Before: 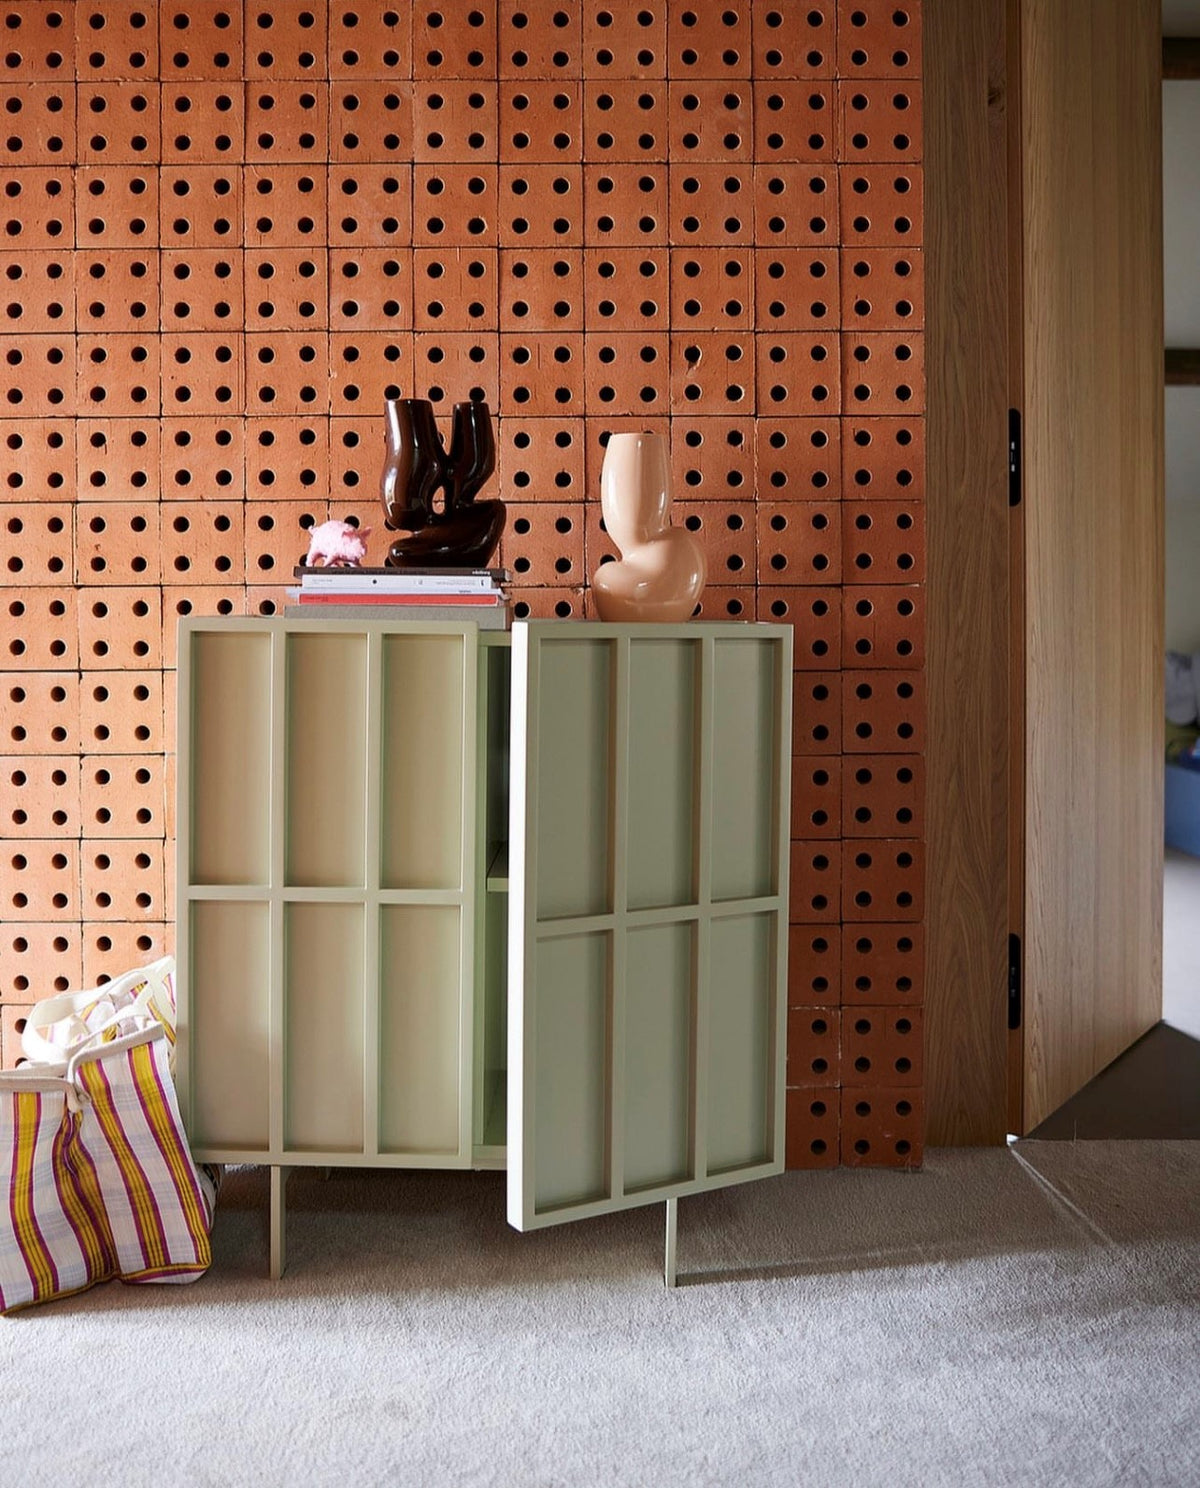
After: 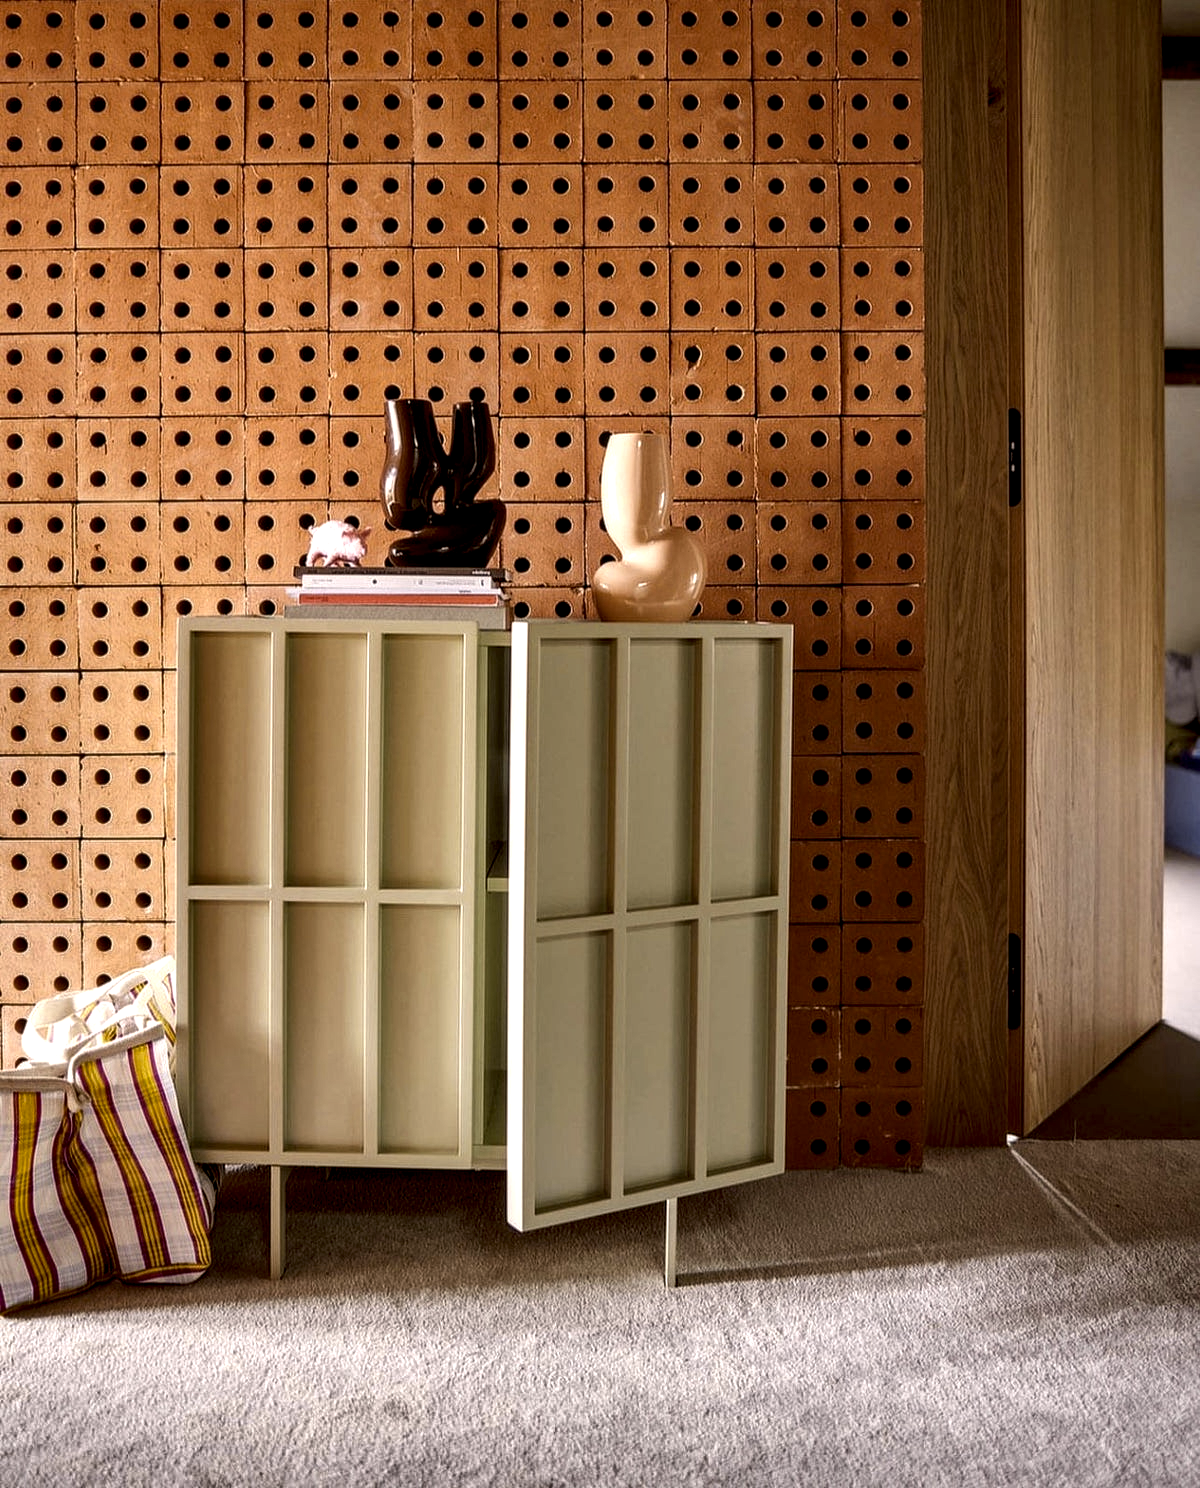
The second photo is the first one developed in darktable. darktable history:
local contrast: highlights 65%, shadows 54%, detail 169%, midtone range 0.514
color contrast: green-magenta contrast 0.8, blue-yellow contrast 1.1, unbound 0
shadows and highlights: shadows 24.5, highlights -78.15, soften with gaussian
color correction: highlights a* 6.27, highlights b* 8.19, shadows a* 5.94, shadows b* 7.23, saturation 0.9
